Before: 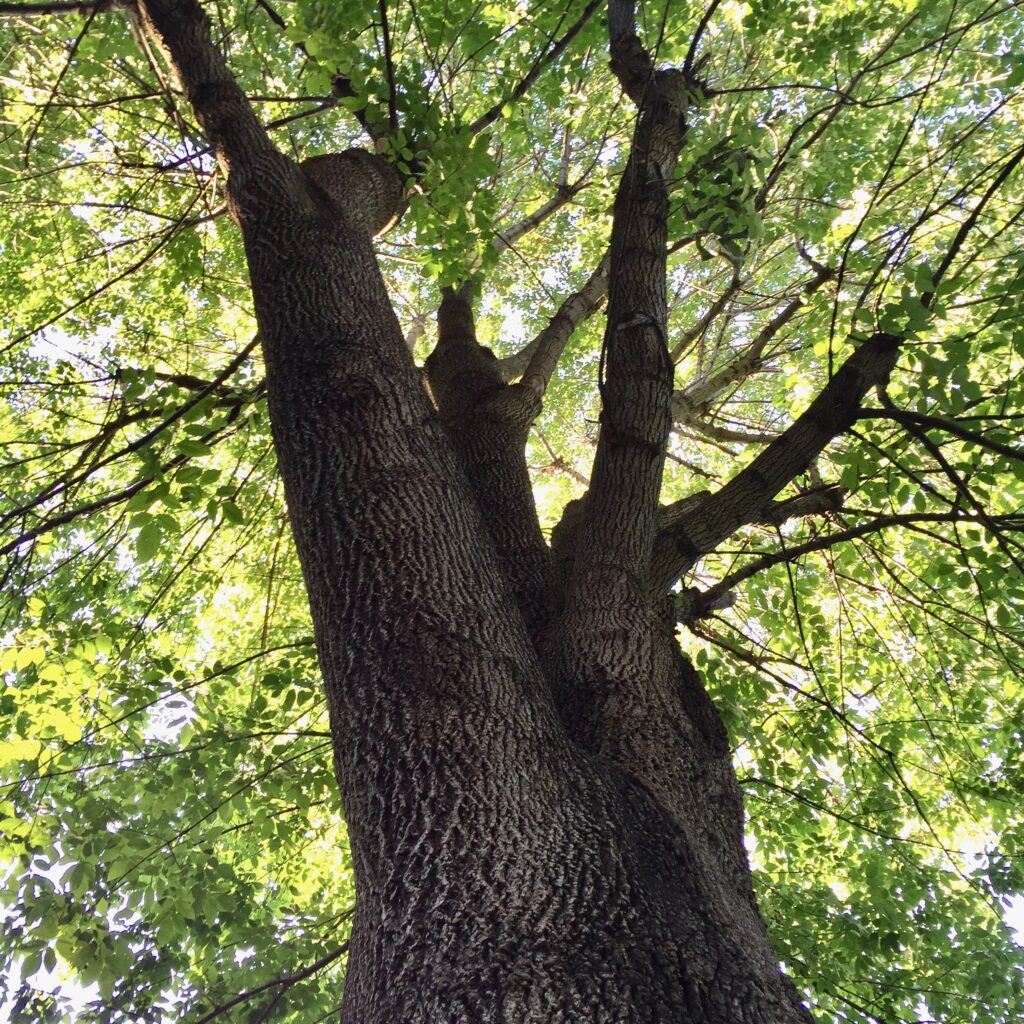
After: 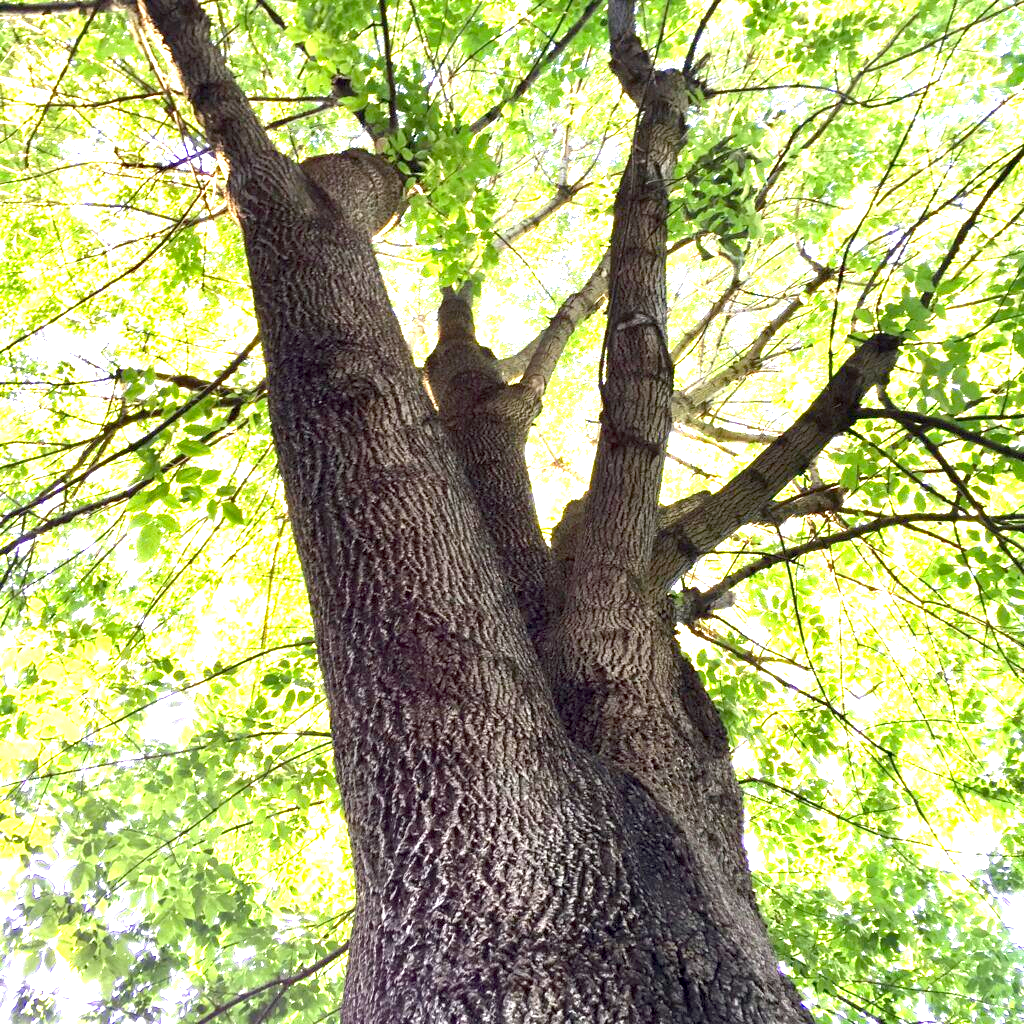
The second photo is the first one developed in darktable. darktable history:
exposure: exposure 1.997 EV, compensate exposure bias true, compensate highlight preservation false
